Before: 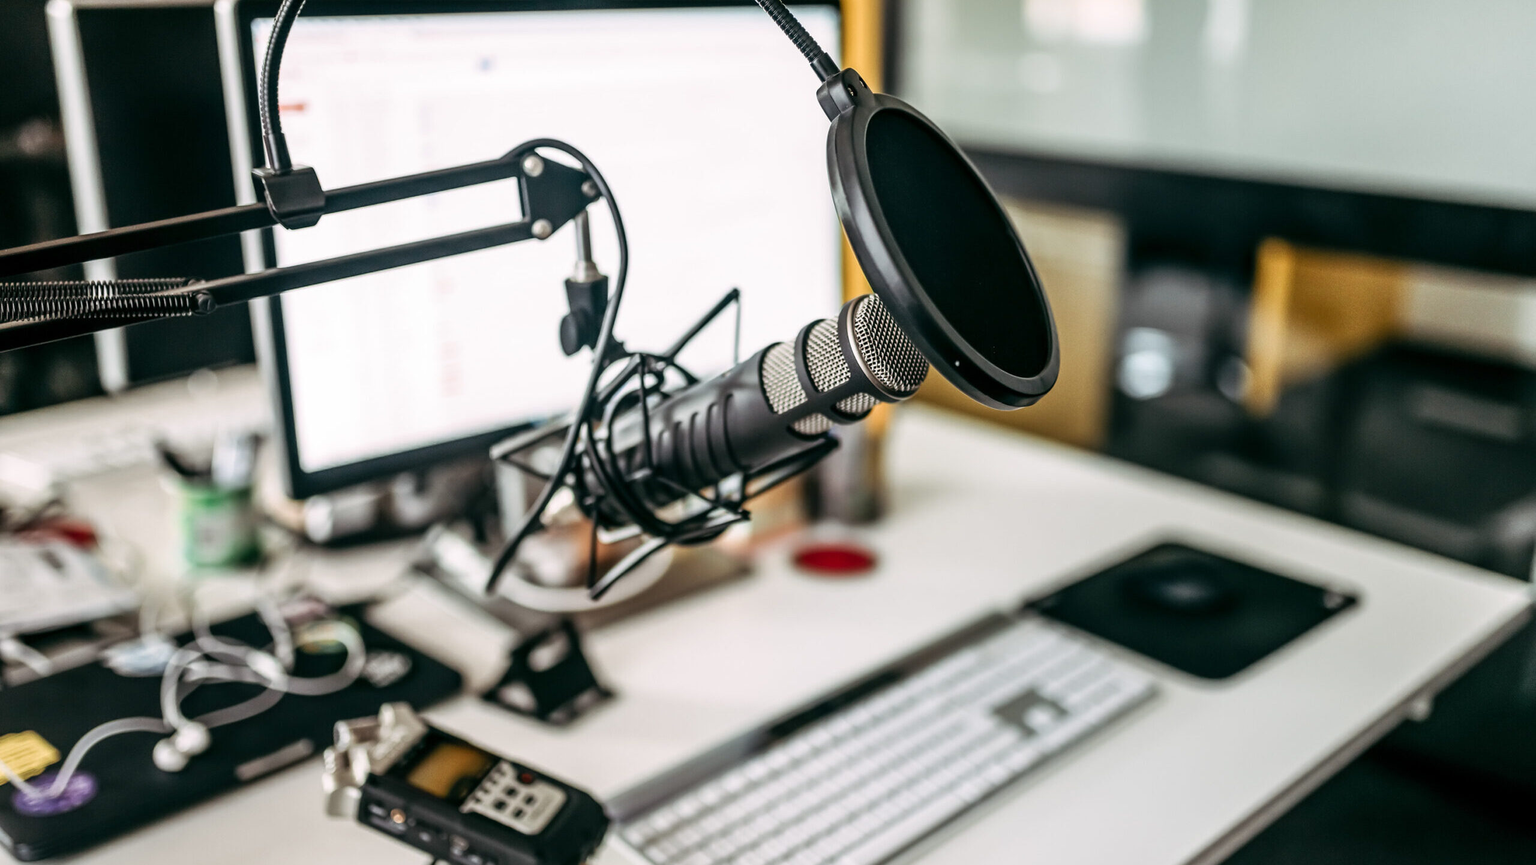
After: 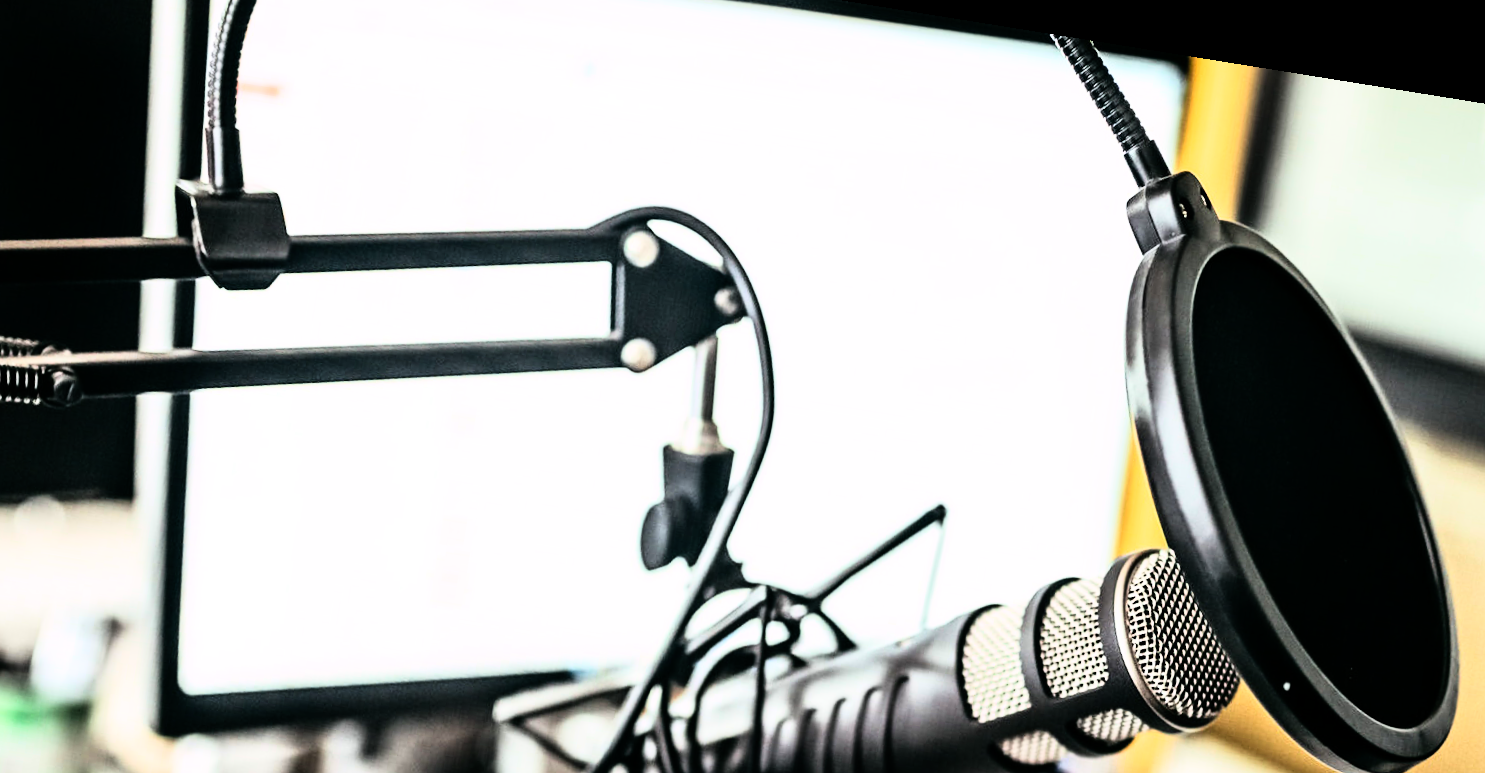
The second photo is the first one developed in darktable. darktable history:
crop: left 15.306%, top 9.065%, right 30.789%, bottom 48.638%
rotate and perspective: rotation 9.12°, automatic cropping off
rgb curve: curves: ch0 [(0, 0) (0.21, 0.15) (0.24, 0.21) (0.5, 0.75) (0.75, 0.96) (0.89, 0.99) (1, 1)]; ch1 [(0, 0.02) (0.21, 0.13) (0.25, 0.2) (0.5, 0.67) (0.75, 0.9) (0.89, 0.97) (1, 1)]; ch2 [(0, 0.02) (0.21, 0.13) (0.25, 0.2) (0.5, 0.67) (0.75, 0.9) (0.89, 0.97) (1, 1)], compensate middle gray true
